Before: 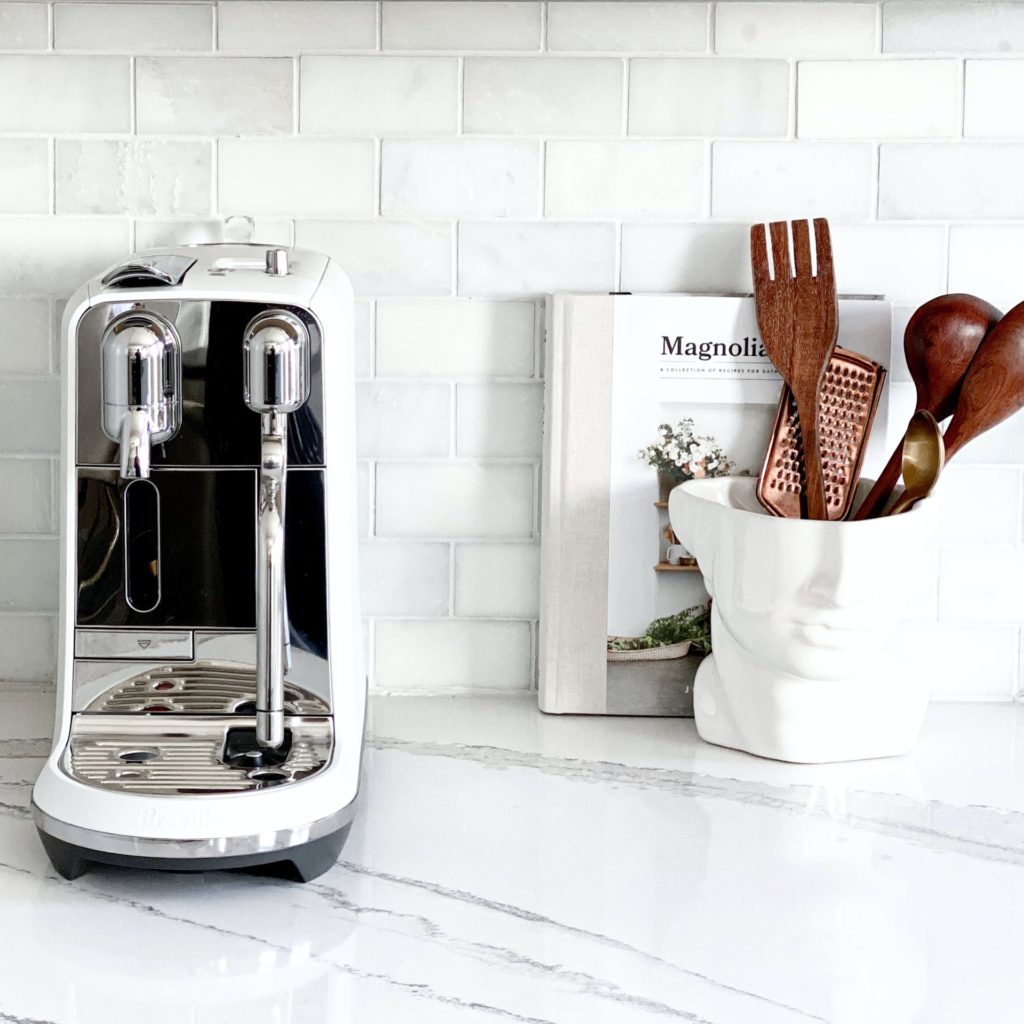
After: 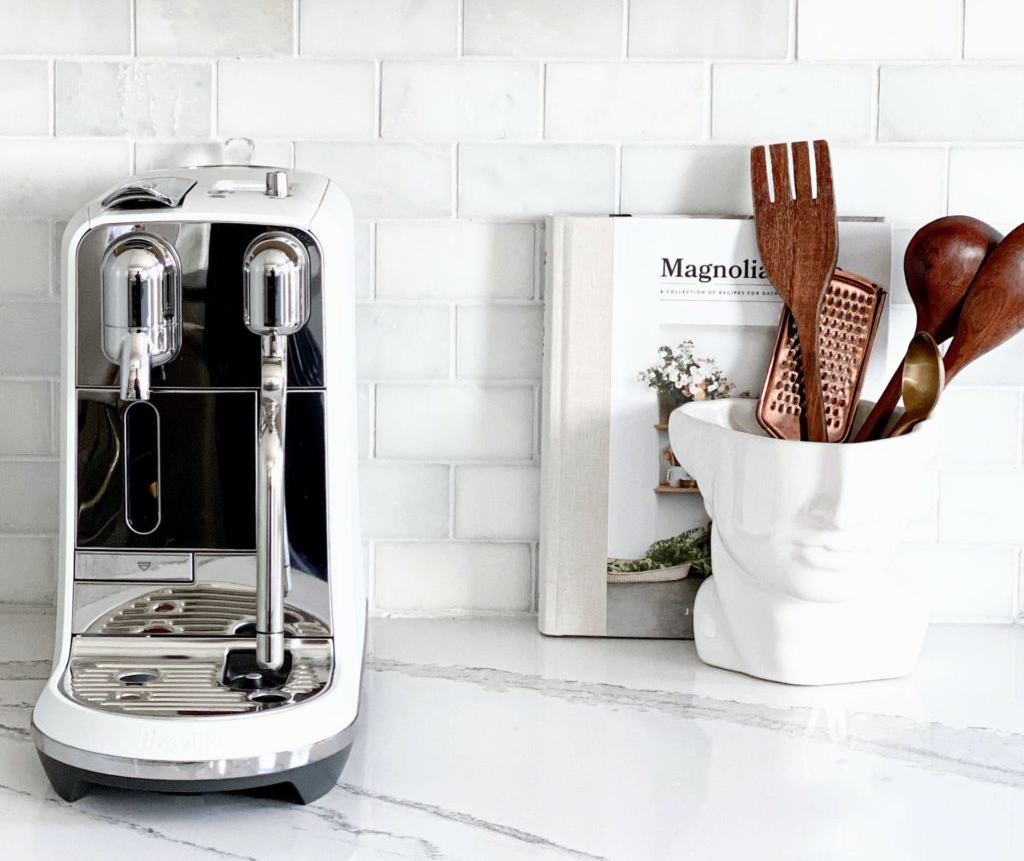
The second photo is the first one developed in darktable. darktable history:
crop: top 7.618%, bottom 8.206%
exposure: exposure -0.042 EV, compensate exposure bias true, compensate highlight preservation false
